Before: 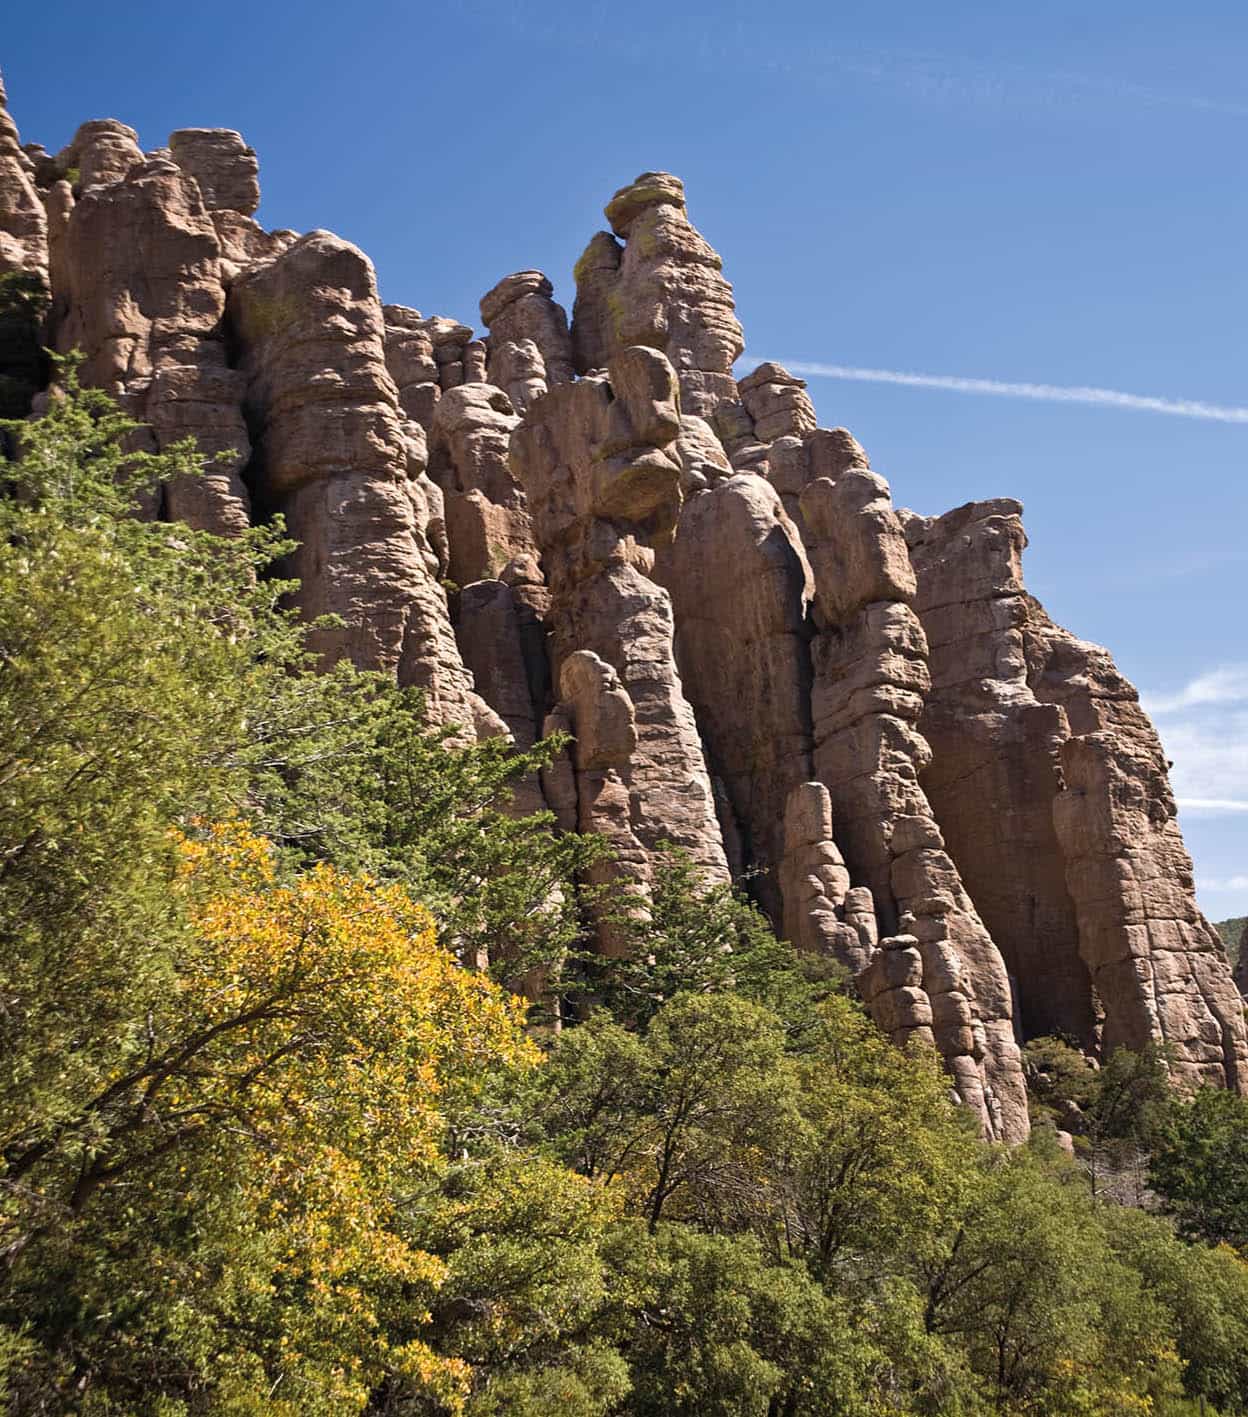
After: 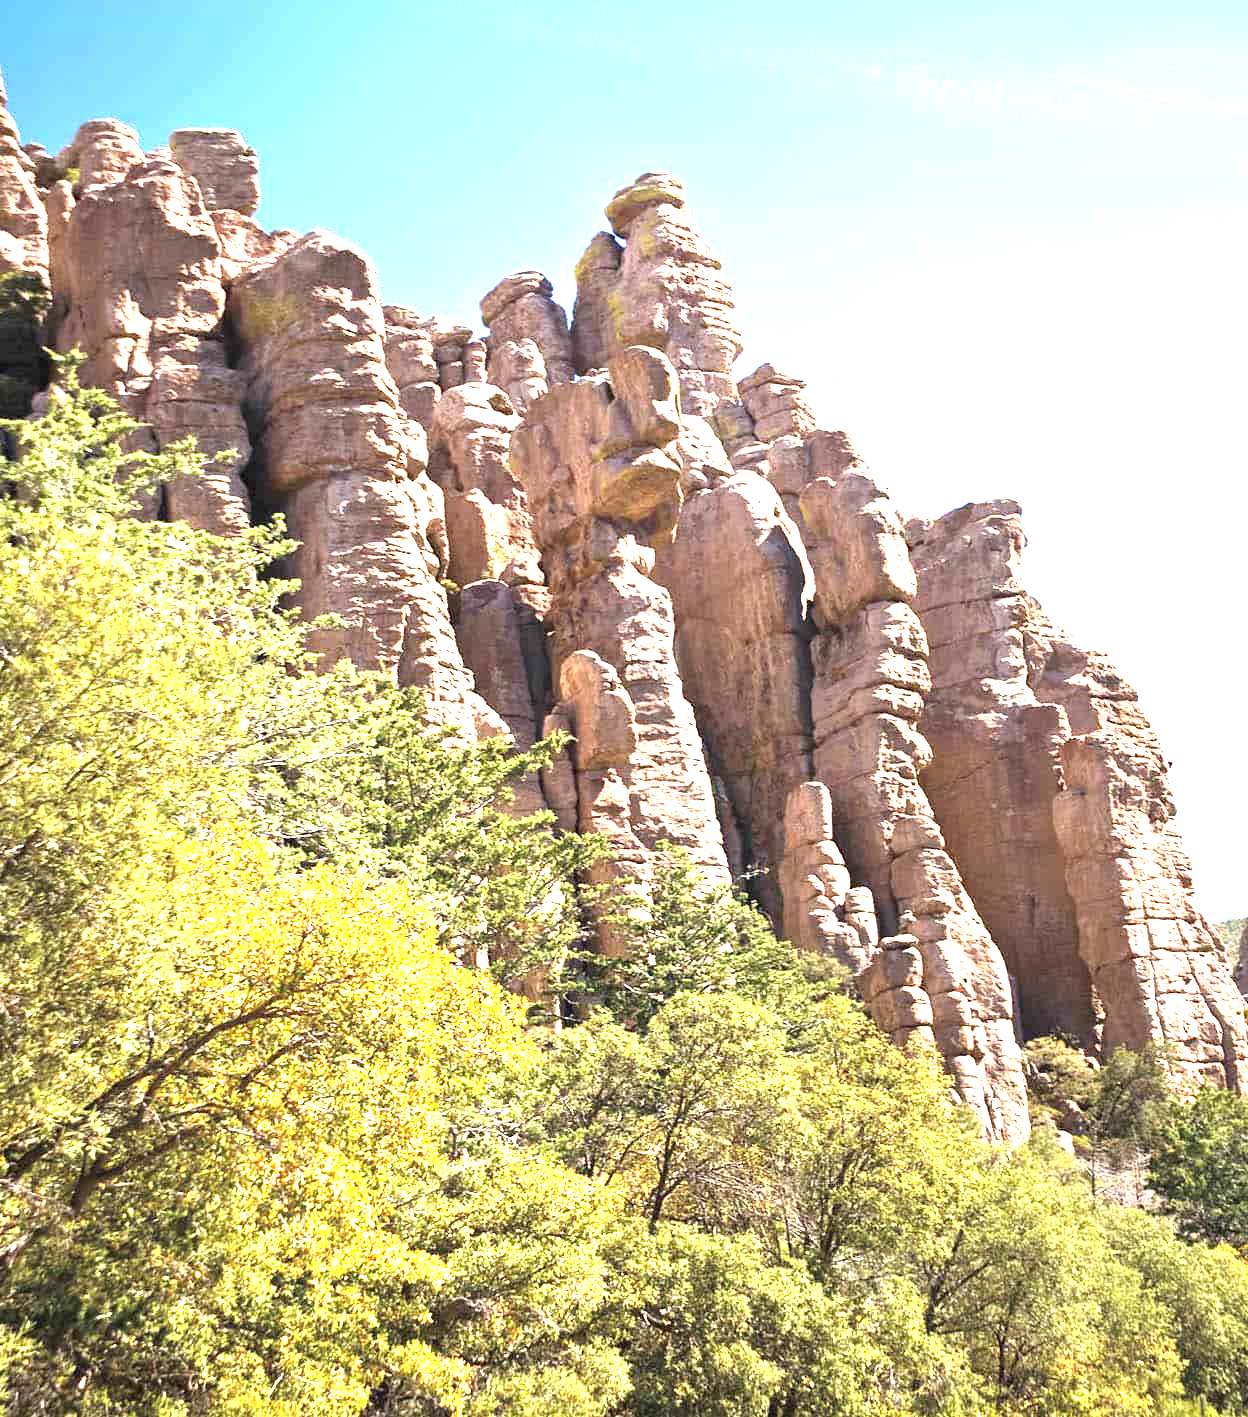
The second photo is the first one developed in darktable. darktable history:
exposure: black level correction 0, exposure 2.316 EV, compensate exposure bias true, compensate highlight preservation false
